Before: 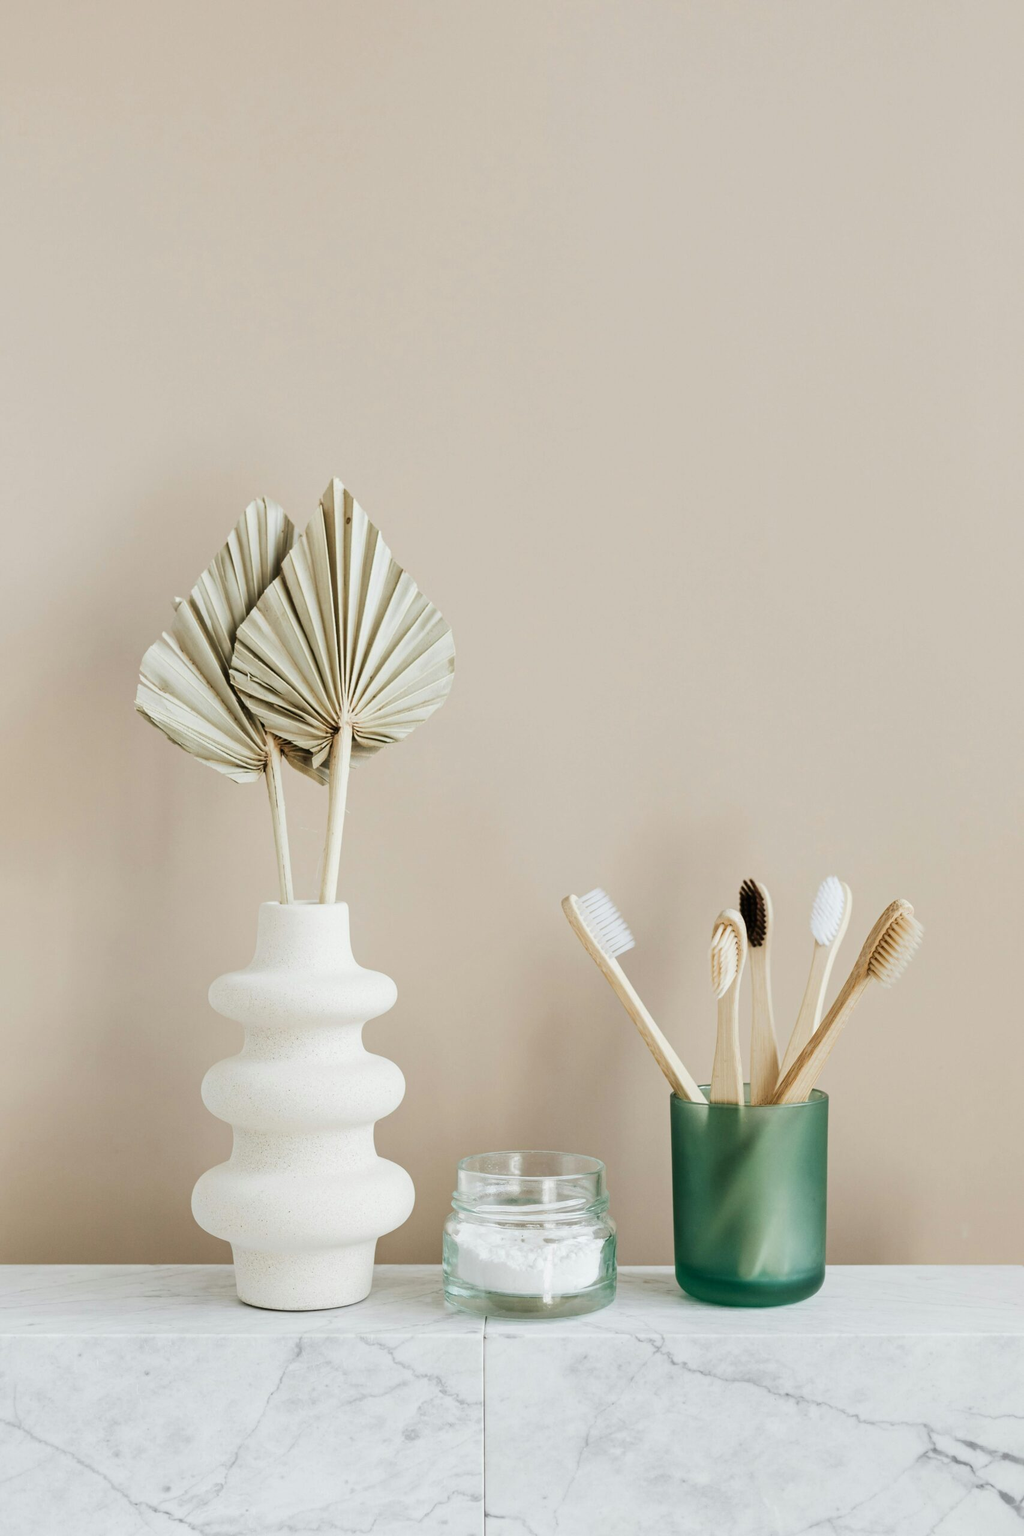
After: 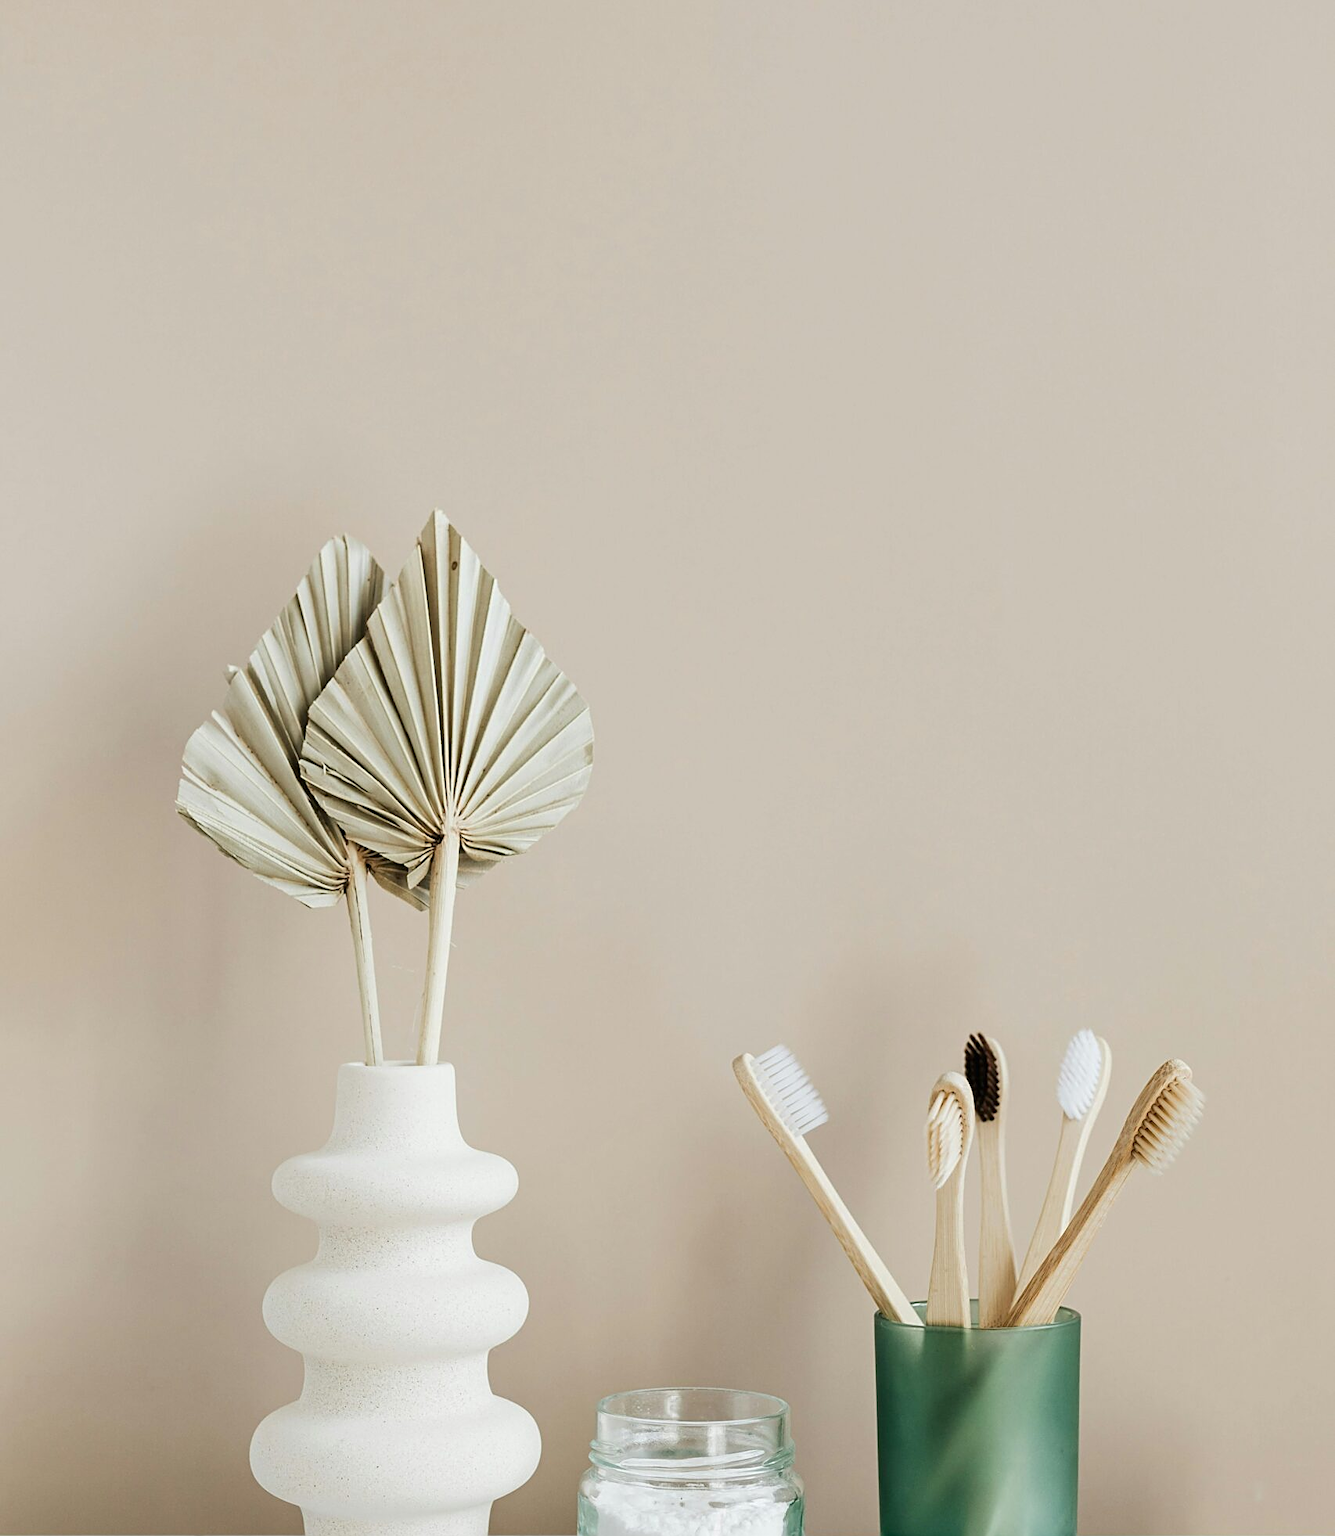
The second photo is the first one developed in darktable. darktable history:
crop: top 5.667%, bottom 17.637%
sharpen: on, module defaults
